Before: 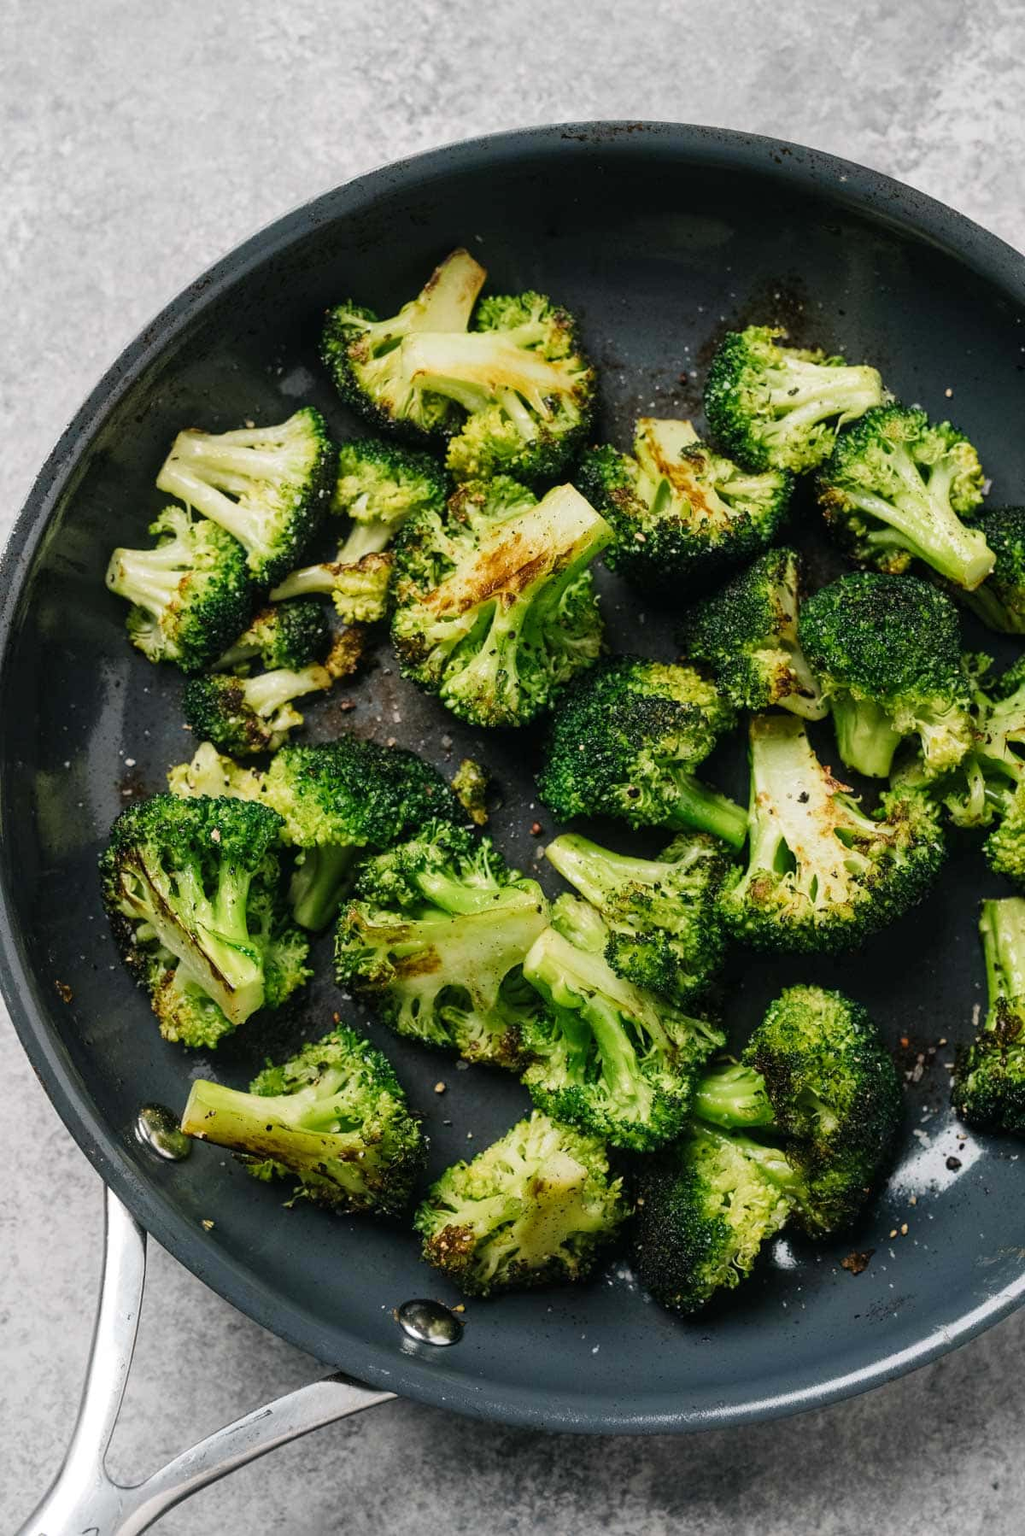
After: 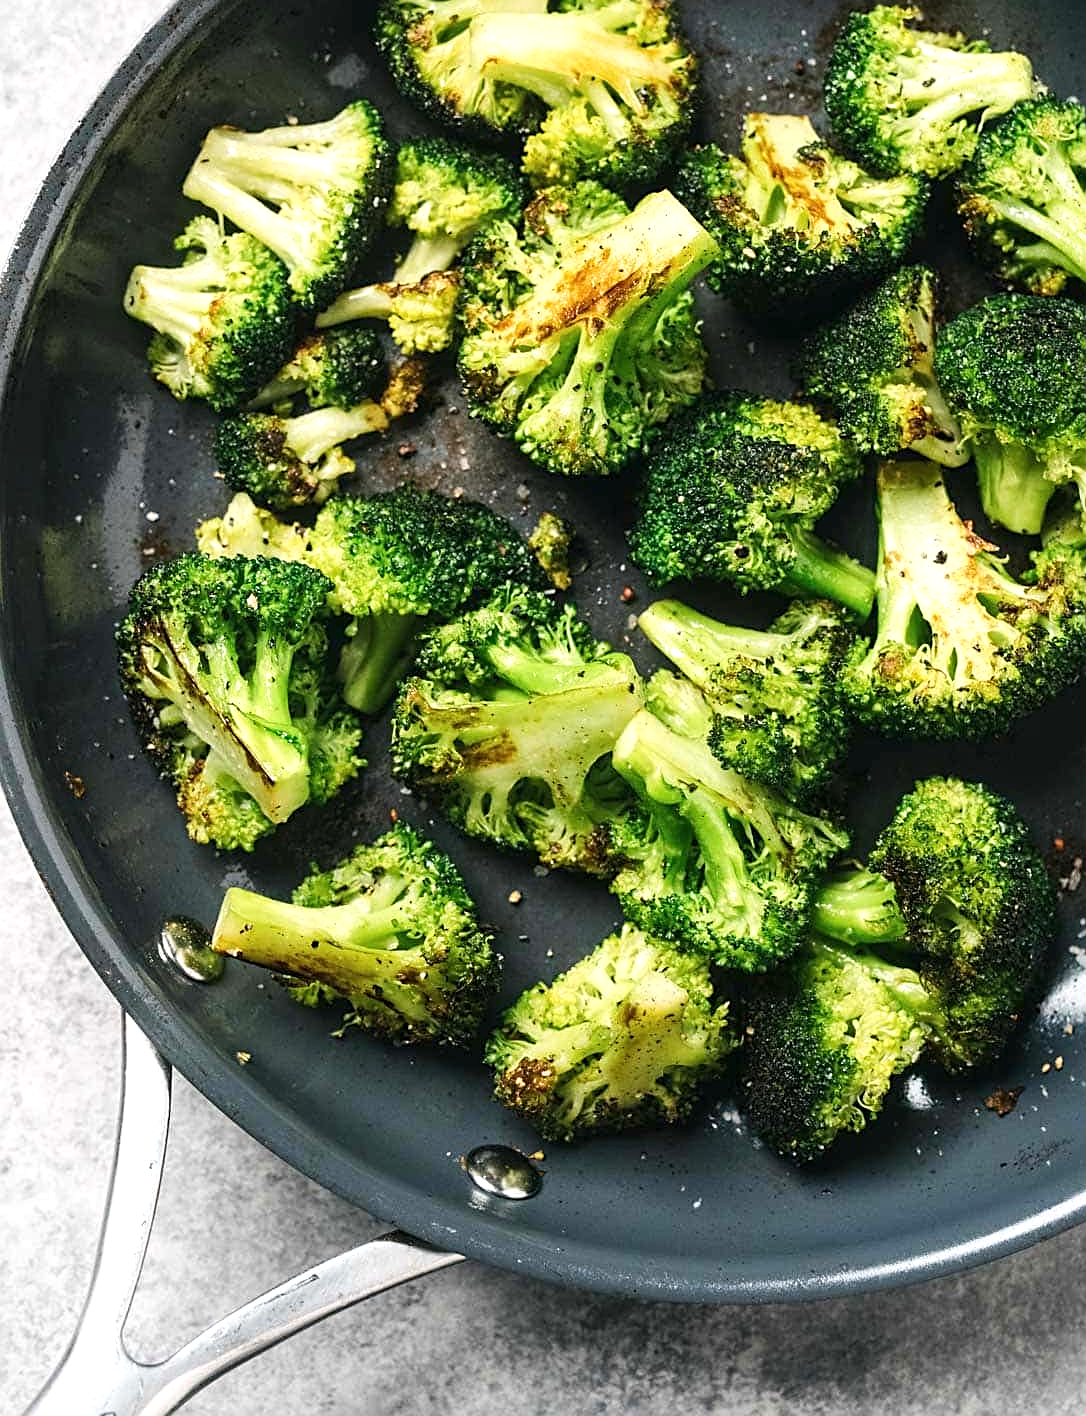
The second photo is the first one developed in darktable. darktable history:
sharpen: on, module defaults
exposure: exposure 0.559 EV, compensate highlight preservation false
color balance rgb: perceptual saturation grading › global saturation -0.31%, global vibrance -8%, contrast -13%, saturation formula JzAzBz (2021)
crop: top 20.916%, right 9.437%, bottom 0.316%
tone equalizer: -8 EV -0.417 EV, -7 EV -0.389 EV, -6 EV -0.333 EV, -5 EV -0.222 EV, -3 EV 0.222 EV, -2 EV 0.333 EV, -1 EV 0.389 EV, +0 EV 0.417 EV, edges refinement/feathering 500, mask exposure compensation -1.57 EV, preserve details no
